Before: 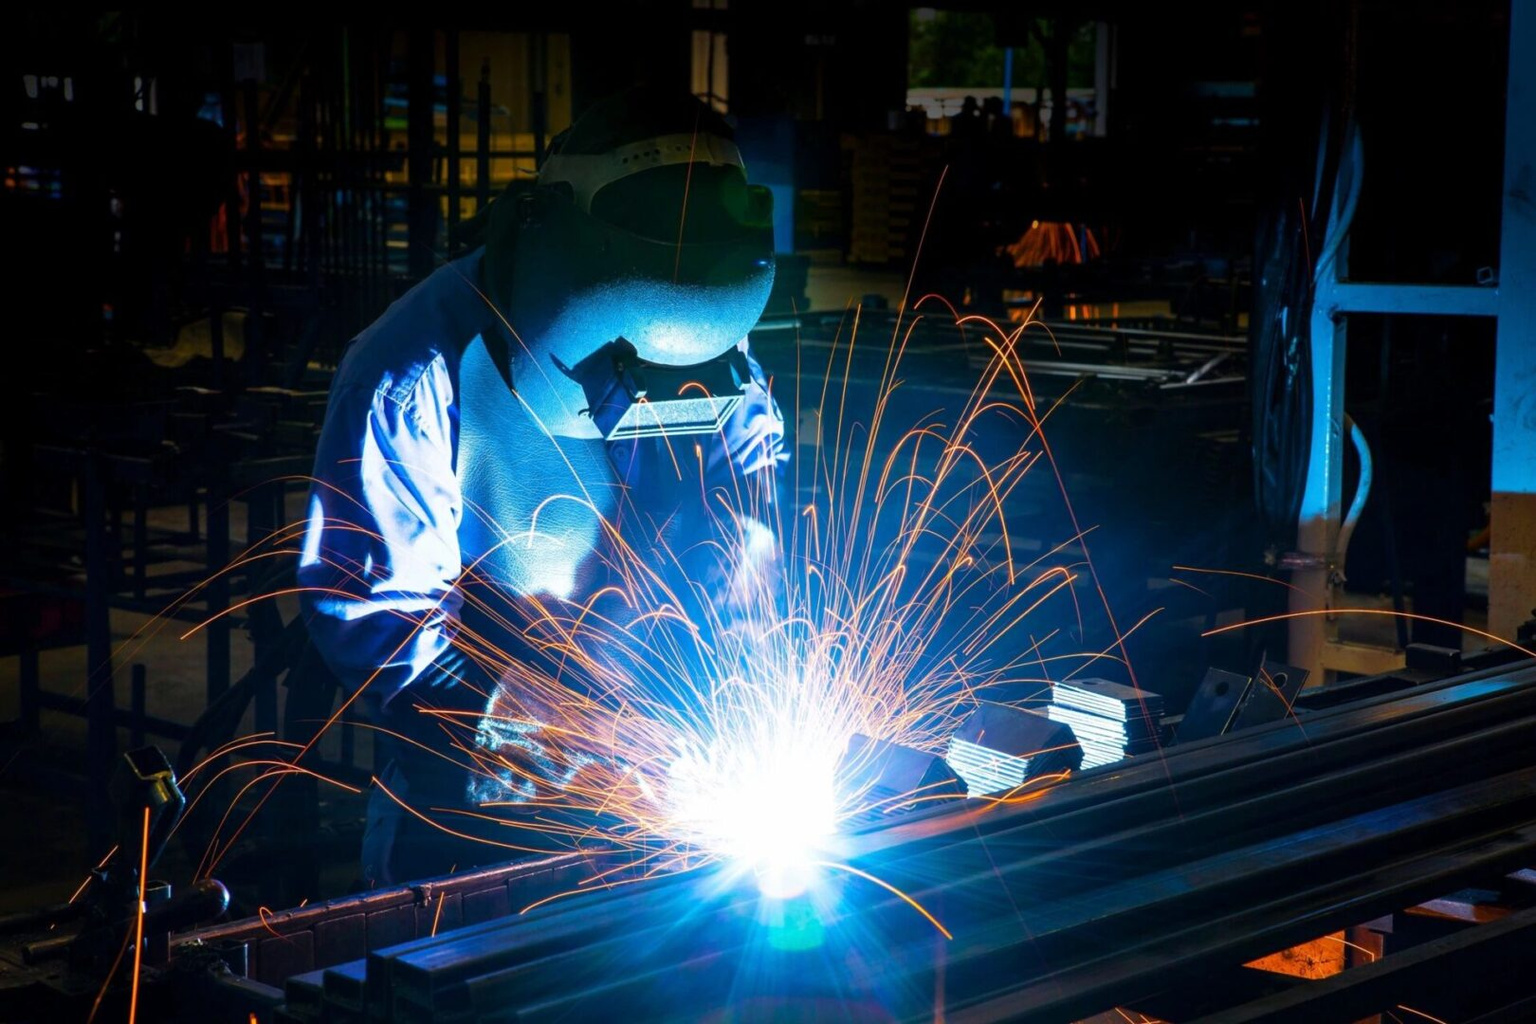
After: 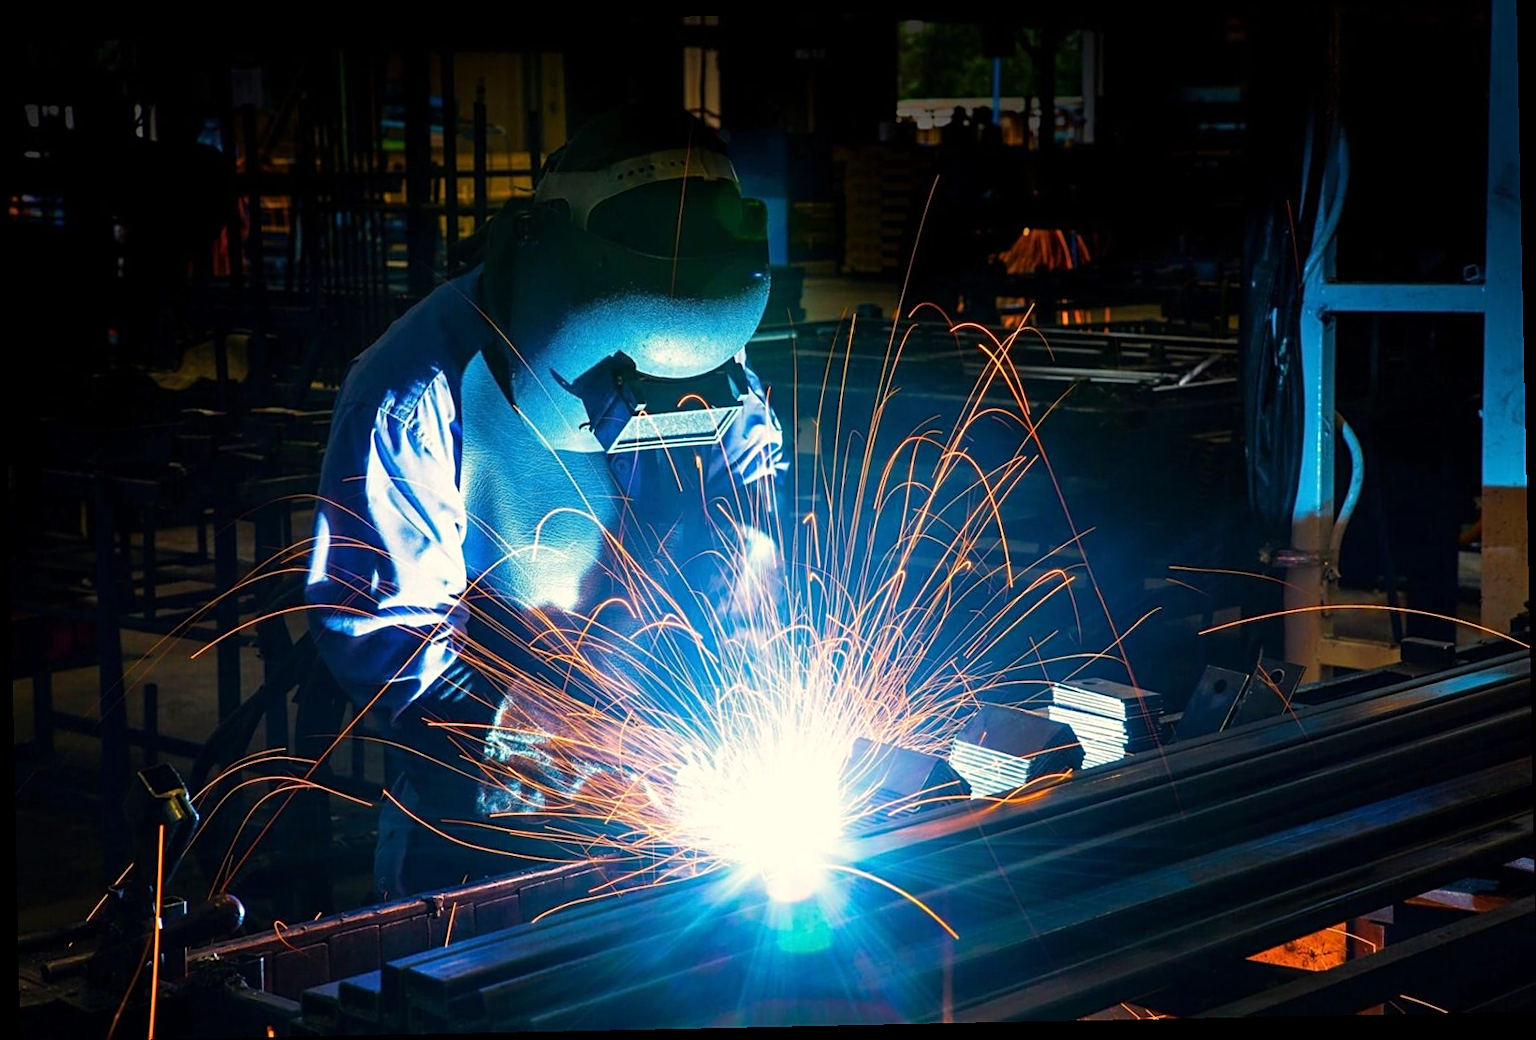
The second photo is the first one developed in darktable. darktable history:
exposure: compensate highlight preservation false
rotate and perspective: rotation -1.17°, automatic cropping off
white balance: red 1.045, blue 0.932
sharpen: on, module defaults
